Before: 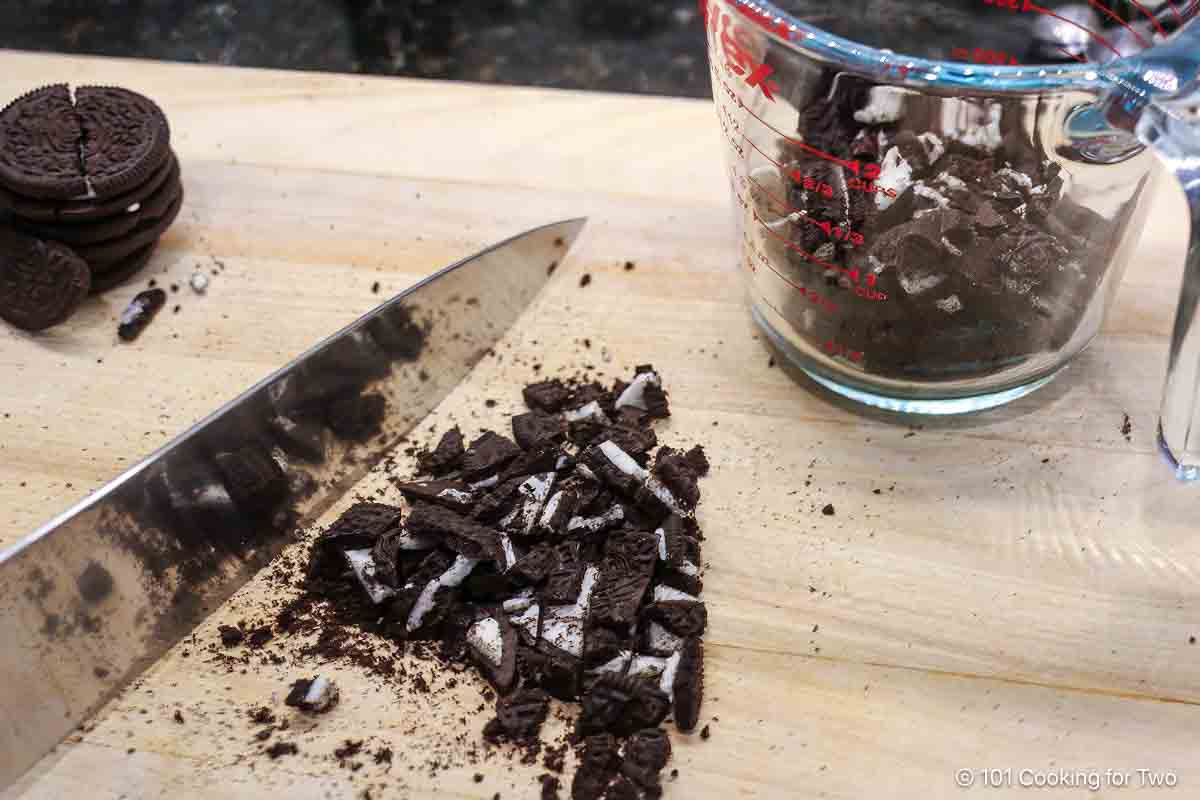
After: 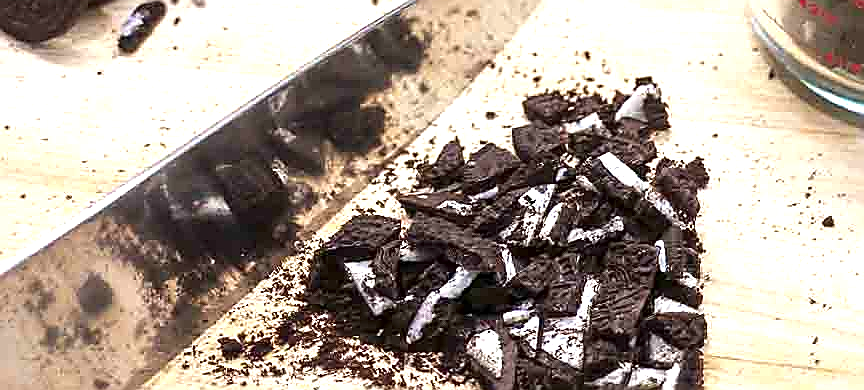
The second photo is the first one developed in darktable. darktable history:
exposure: black level correction 0, exposure 1 EV, compensate highlight preservation false
tone equalizer: edges refinement/feathering 500, mask exposure compensation -1.57 EV, preserve details no
crop: top 36.056%, right 27.931%, bottom 15.109%
sharpen: radius 1.405, amount 1.237, threshold 0.646
local contrast: mode bilateral grid, contrast 21, coarseness 50, detail 119%, midtone range 0.2
